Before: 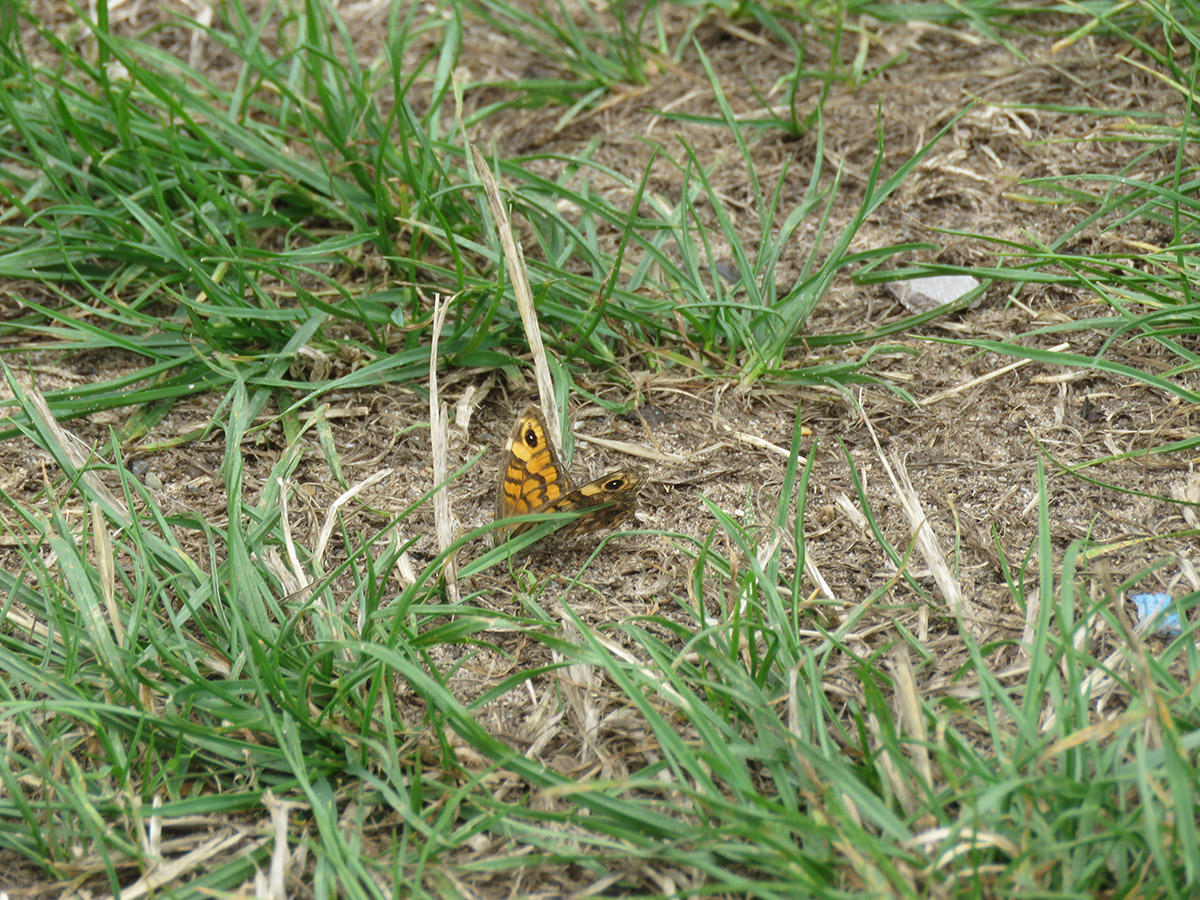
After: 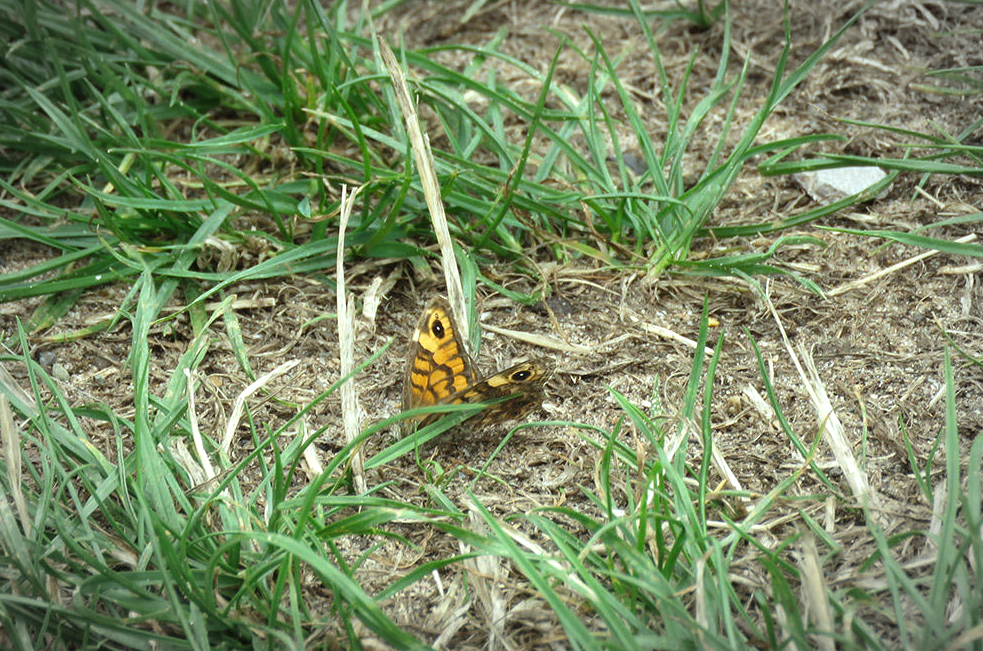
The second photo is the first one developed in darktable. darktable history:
crop: left 7.785%, top 12.184%, right 10.257%, bottom 15.445%
color correction: highlights a* -6.6, highlights b* 0.734
vignetting: automatic ratio true, unbound false
tone equalizer: -8 EV -0.441 EV, -7 EV -0.404 EV, -6 EV -0.367 EV, -5 EV -0.205 EV, -3 EV 0.191 EV, -2 EV 0.33 EV, -1 EV 0.373 EV, +0 EV 0.414 EV, edges refinement/feathering 500, mask exposure compensation -1.57 EV, preserve details guided filter
